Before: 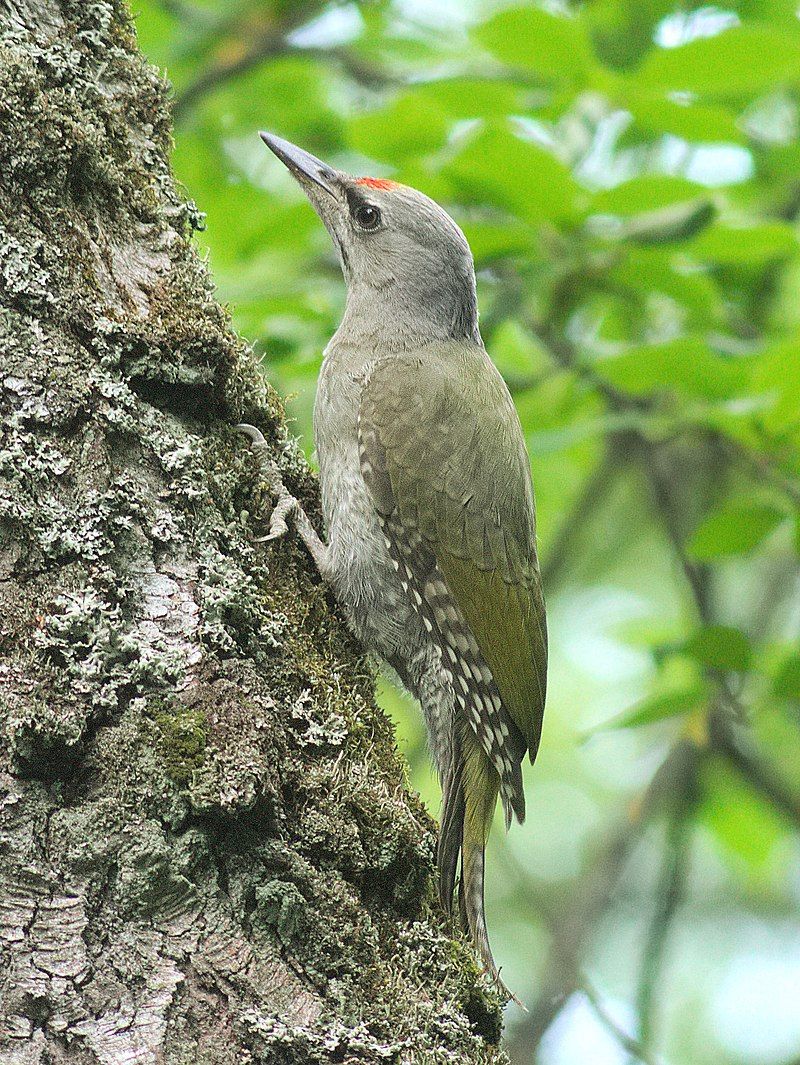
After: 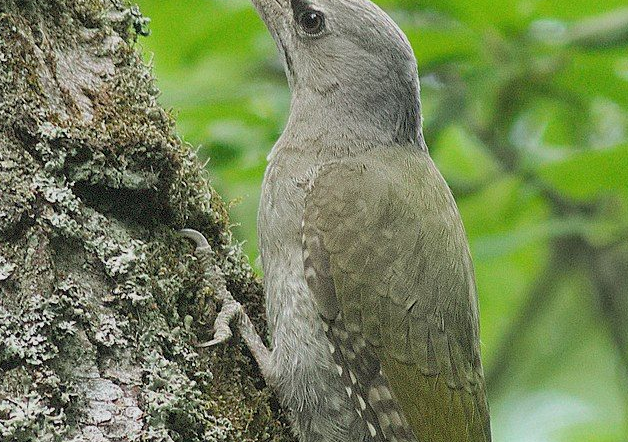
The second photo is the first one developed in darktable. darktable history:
crop: left 7.036%, top 18.398%, right 14.379%, bottom 40.043%
tone equalizer: -8 EV 0.25 EV, -7 EV 0.417 EV, -6 EV 0.417 EV, -5 EV 0.25 EV, -3 EV -0.25 EV, -2 EV -0.417 EV, -1 EV -0.417 EV, +0 EV -0.25 EV, edges refinement/feathering 500, mask exposure compensation -1.57 EV, preserve details guided filter
levels: levels [0.026, 0.507, 0.987]
